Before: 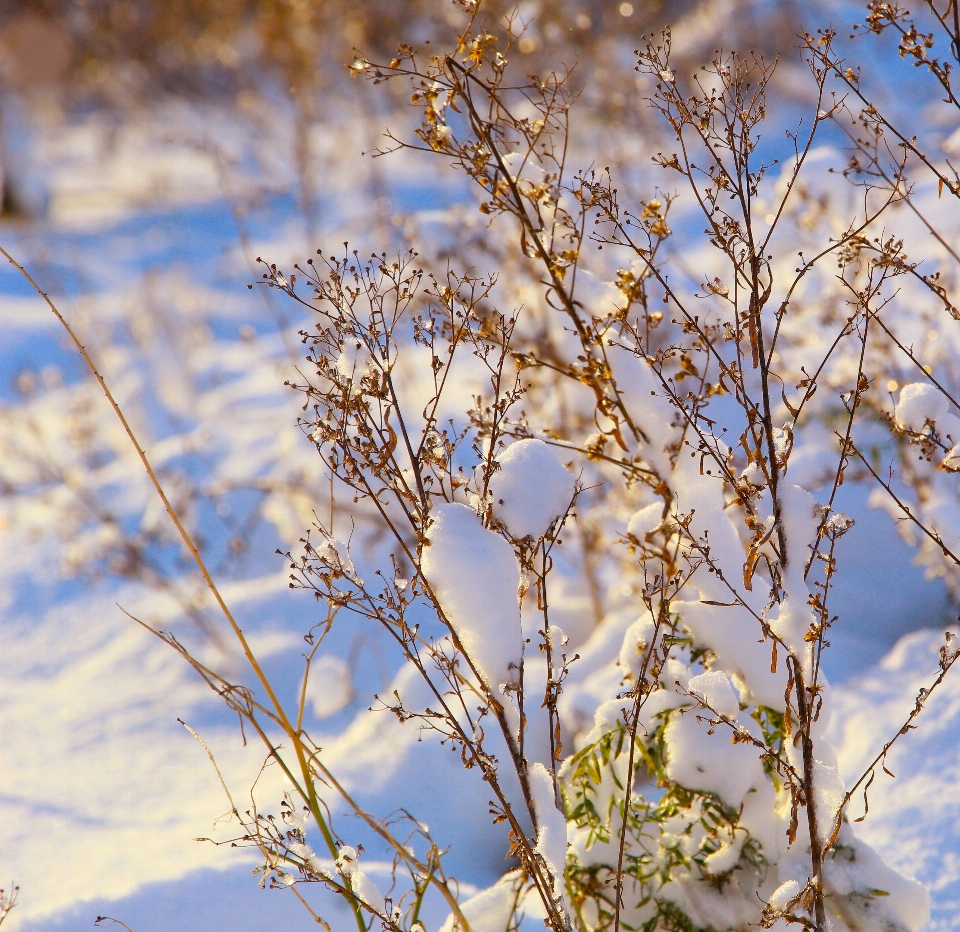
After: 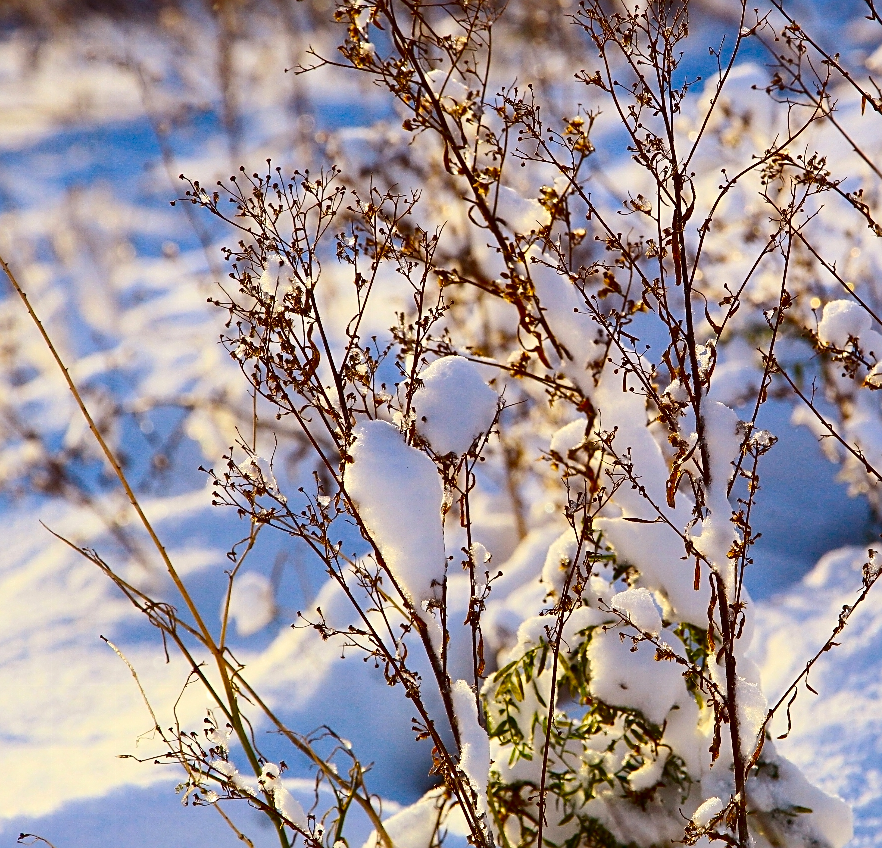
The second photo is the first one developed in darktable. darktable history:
contrast brightness saturation: contrast 0.24, brightness -0.228, saturation 0.14
crop and rotate: left 8.11%, top 8.917%
sharpen: on, module defaults
